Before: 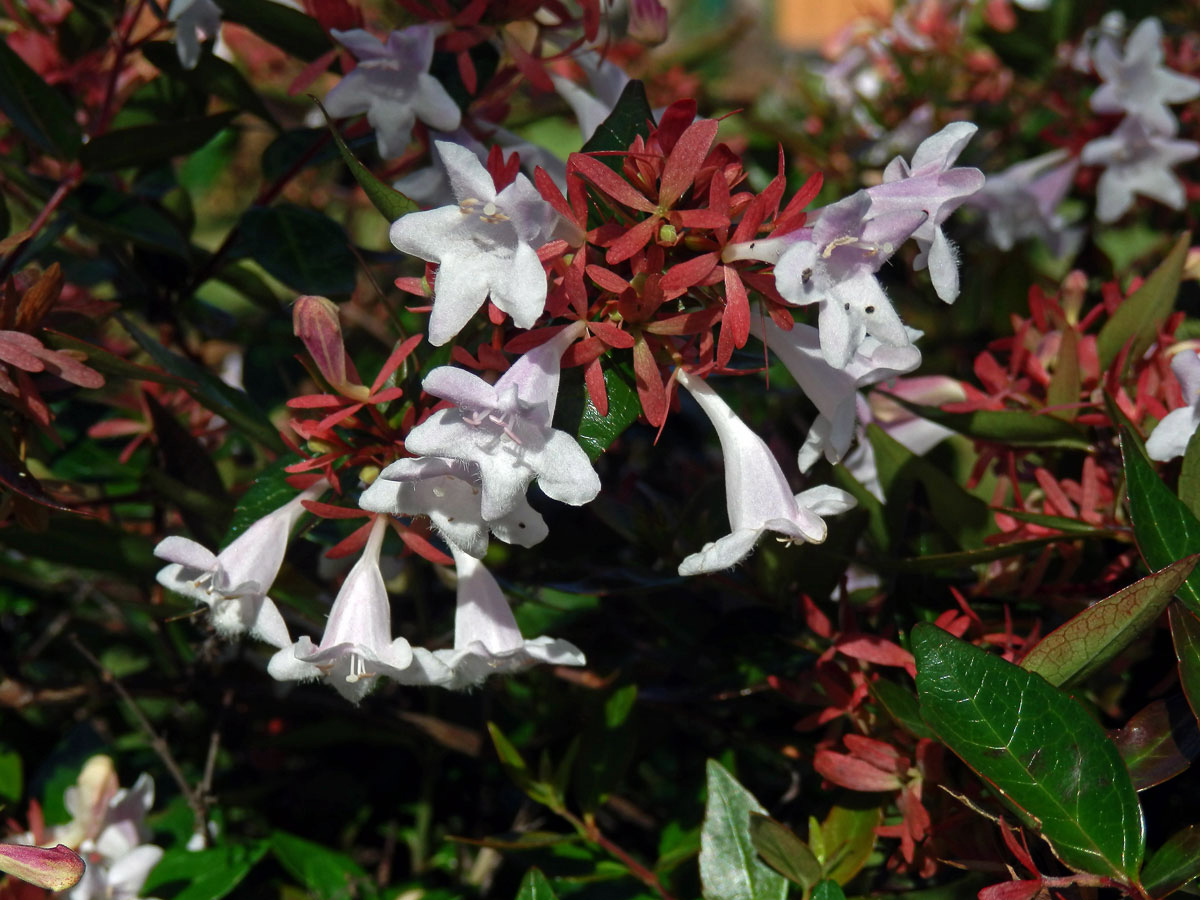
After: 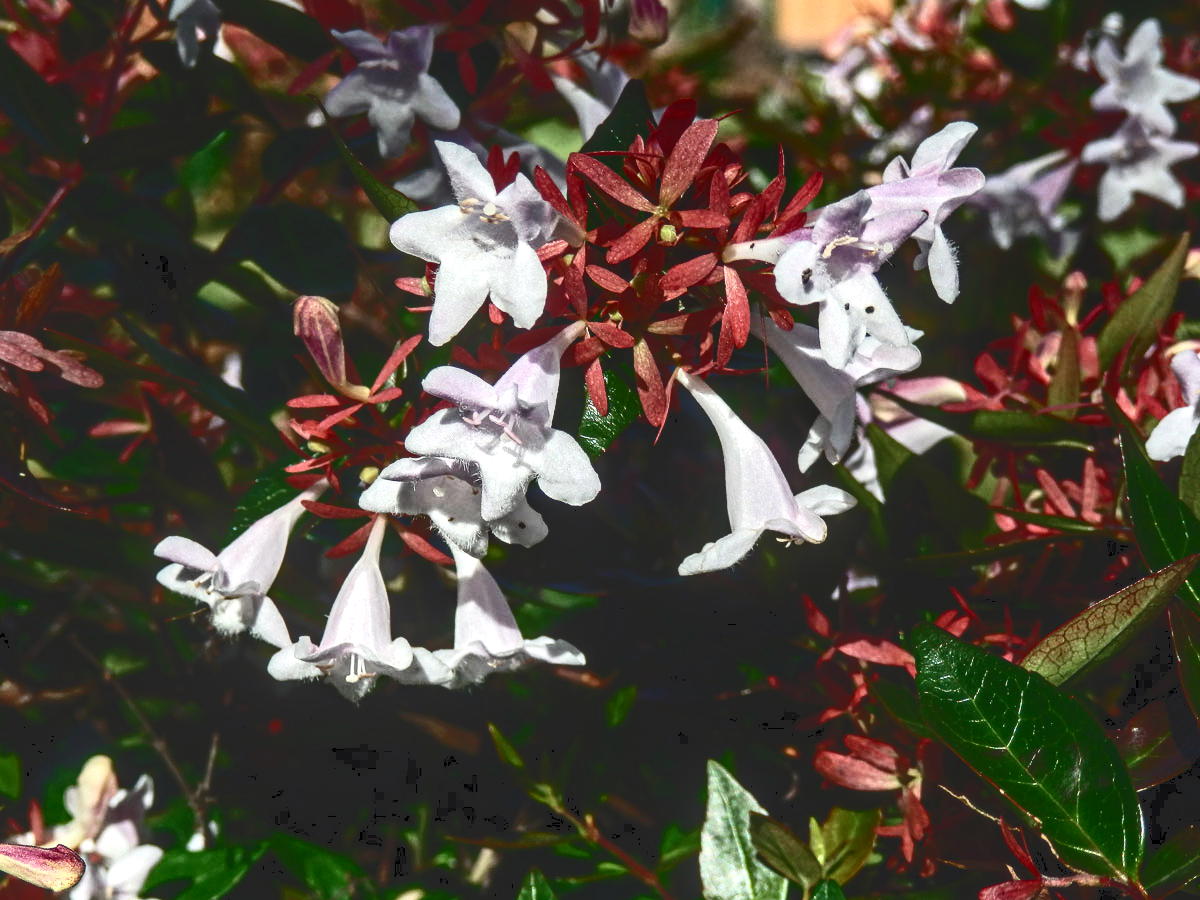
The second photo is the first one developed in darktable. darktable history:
local contrast: detail 154%
tone curve: curves: ch0 [(0, 0) (0.003, 0.145) (0.011, 0.15) (0.025, 0.15) (0.044, 0.156) (0.069, 0.161) (0.1, 0.169) (0.136, 0.175) (0.177, 0.184) (0.224, 0.196) (0.277, 0.234) (0.335, 0.291) (0.399, 0.391) (0.468, 0.505) (0.543, 0.633) (0.623, 0.742) (0.709, 0.826) (0.801, 0.882) (0.898, 0.93) (1, 1)], color space Lab, independent channels, preserve colors none
